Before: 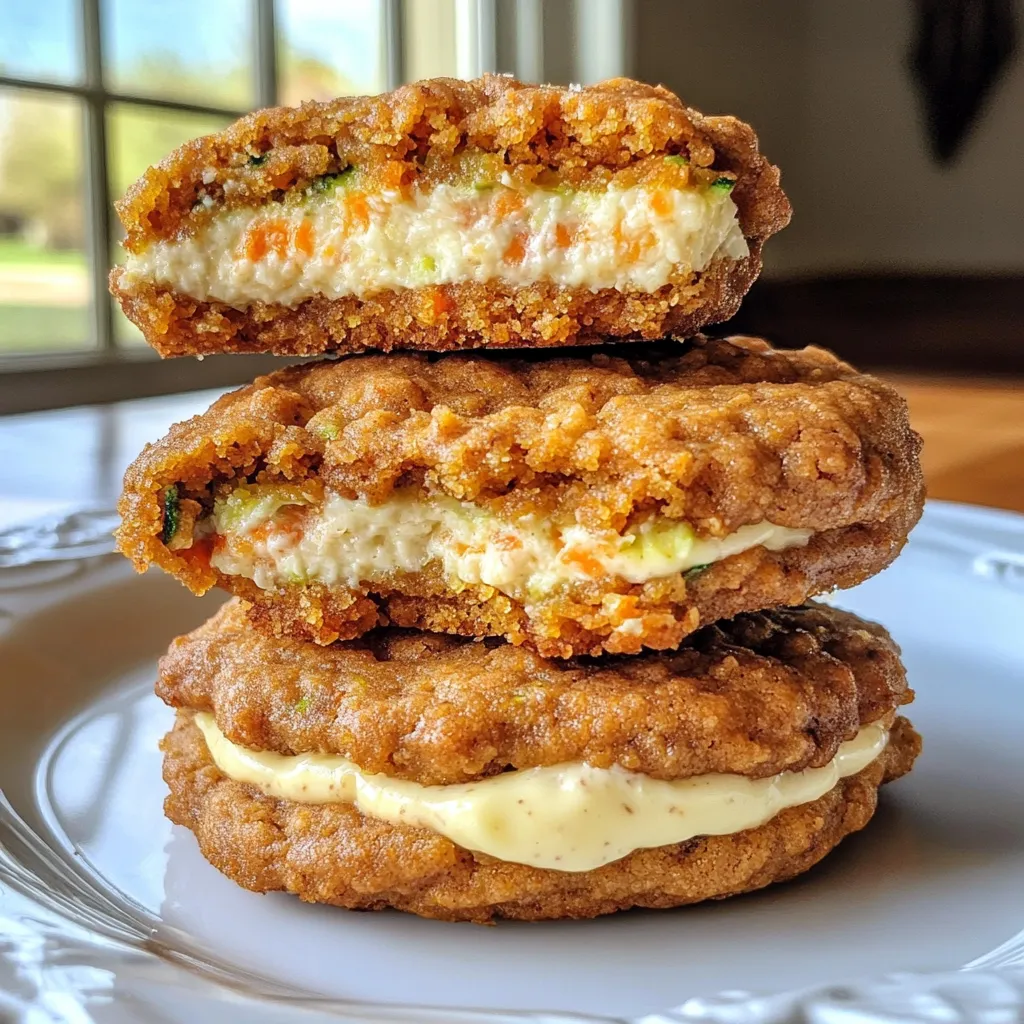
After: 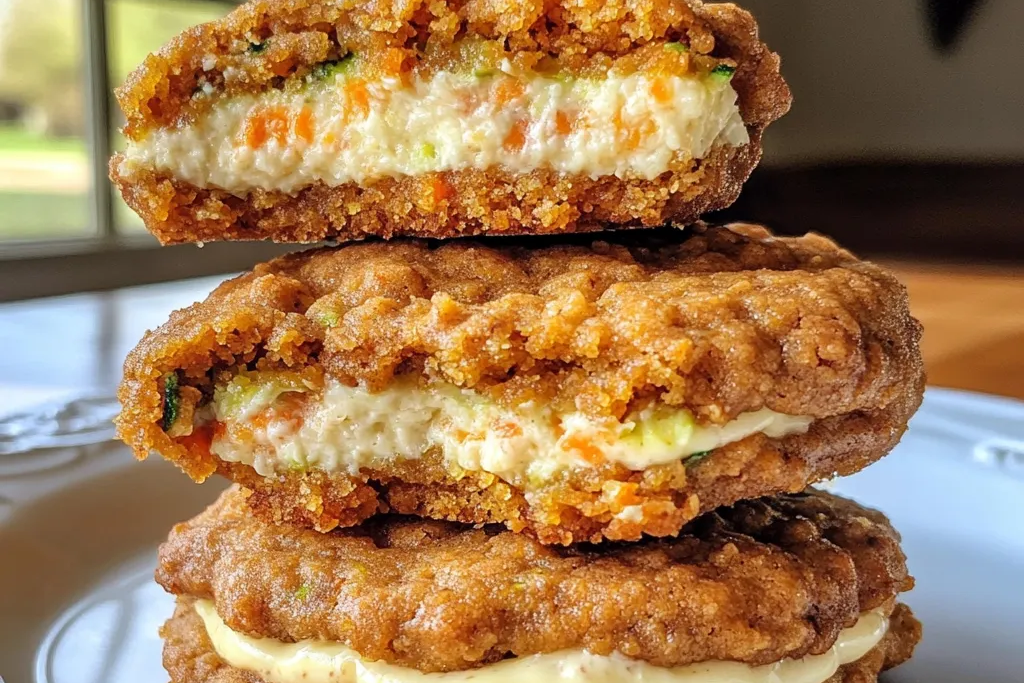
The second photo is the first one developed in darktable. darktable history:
crop: top 11.129%, bottom 22.126%
